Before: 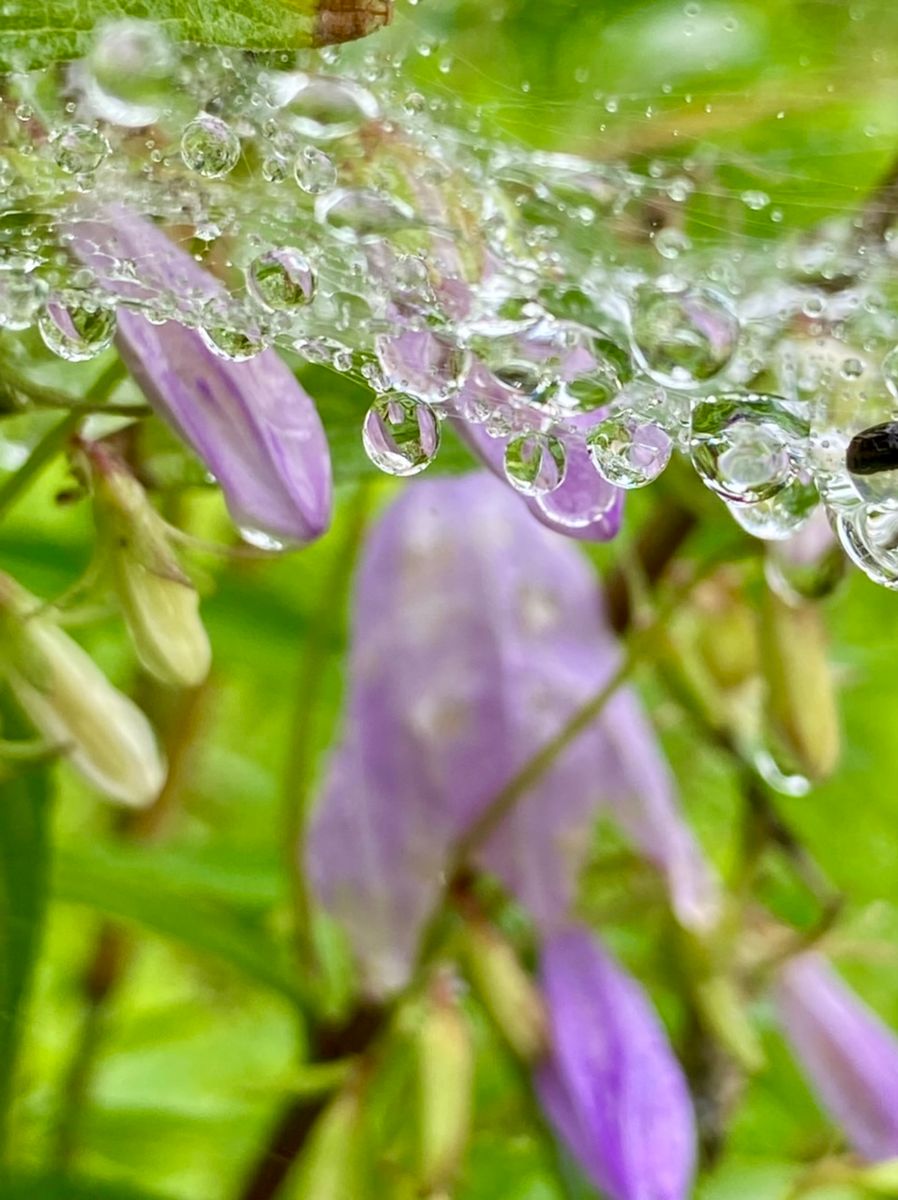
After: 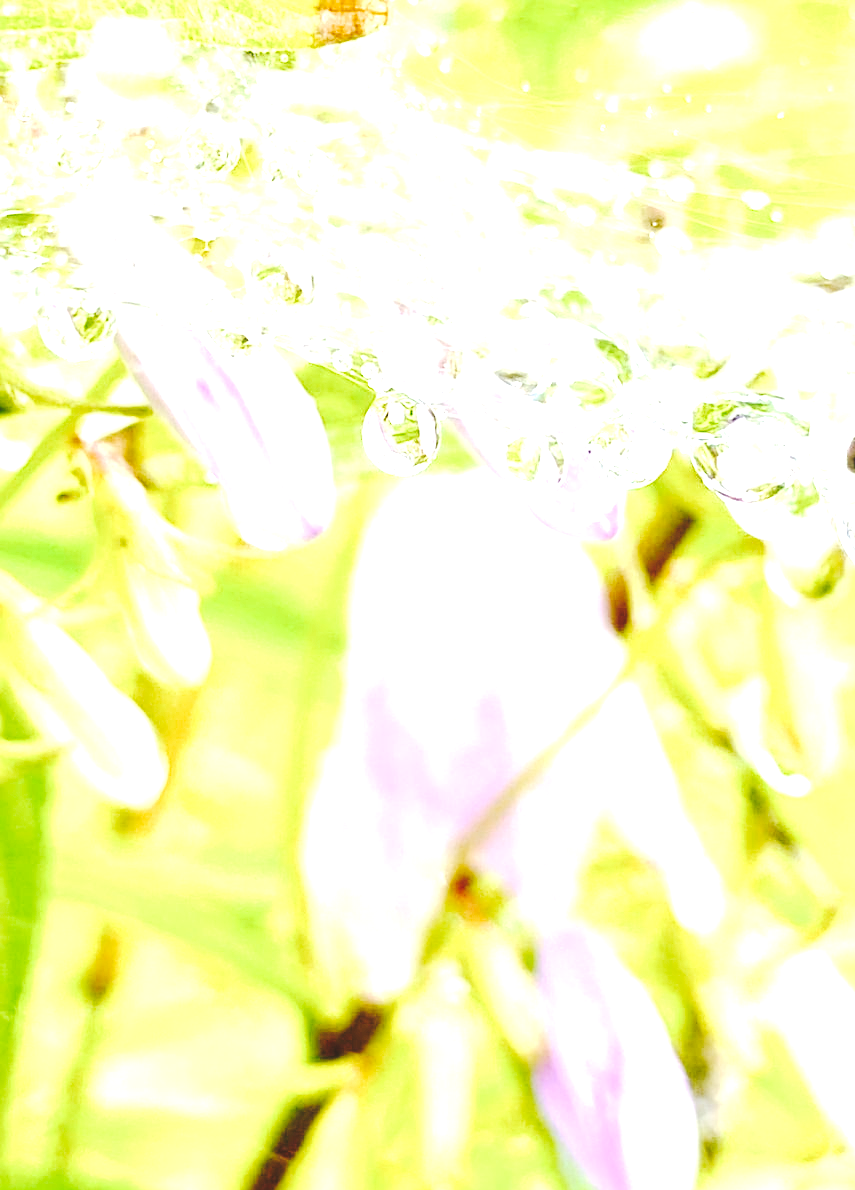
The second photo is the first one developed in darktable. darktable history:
haze removal: strength -0.046, compatibility mode true, adaptive false
crop: right 4.476%, bottom 0.044%
sharpen: radius 2.517, amount 0.323
exposure: black level correction 0, exposure 1.677 EV, compensate highlight preservation false
base curve: curves: ch0 [(0, 0.024) (0.055, 0.065) (0.121, 0.166) (0.236, 0.319) (0.693, 0.726) (1, 1)], preserve colors none
tone curve: curves: ch0 [(0, 0.01) (0.133, 0.057) (0.338, 0.327) (0.494, 0.55) (0.726, 0.807) (1, 1)]; ch1 [(0, 0) (0.346, 0.324) (0.45, 0.431) (0.5, 0.5) (0.522, 0.517) (0.543, 0.578) (1, 1)]; ch2 [(0, 0) (0.44, 0.424) (0.501, 0.499) (0.564, 0.611) (0.622, 0.667) (0.707, 0.746) (1, 1)], preserve colors none
tone equalizer: -8 EV -0.739 EV, -7 EV -0.691 EV, -6 EV -0.591 EV, -5 EV -0.417 EV, -3 EV 0.403 EV, -2 EV 0.6 EV, -1 EV 0.696 EV, +0 EV 0.753 EV
